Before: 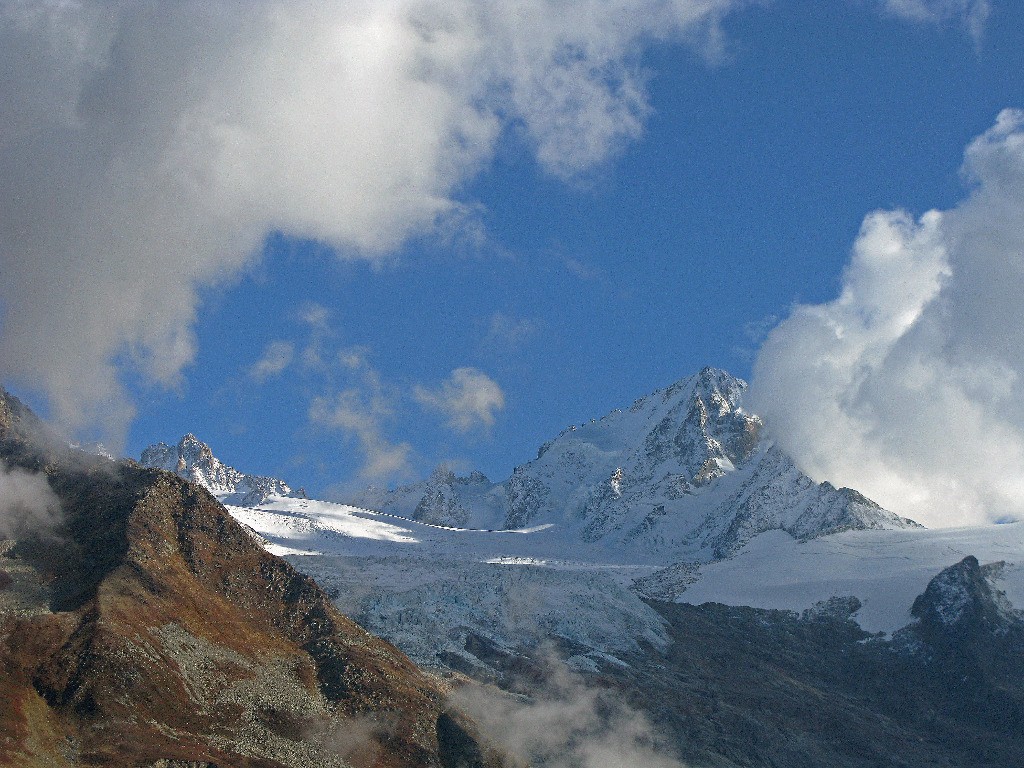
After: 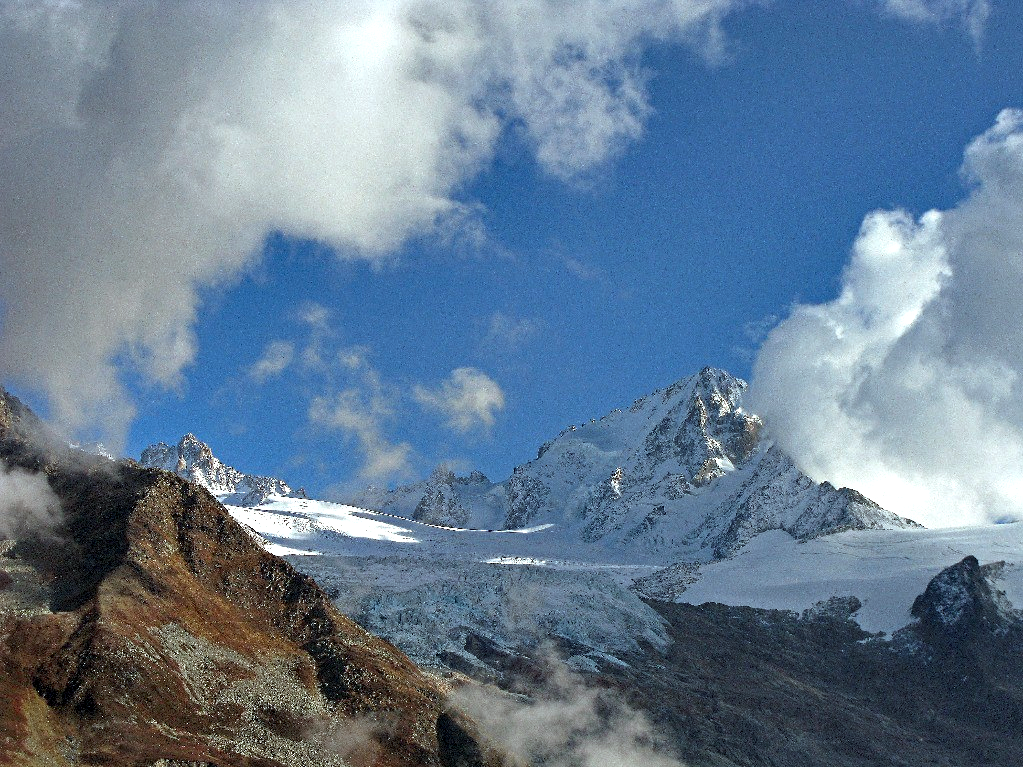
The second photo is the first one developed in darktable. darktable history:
crop: left 0.014%
contrast equalizer: octaves 7, y [[0.6 ×6], [0.55 ×6], [0 ×6], [0 ×6], [0 ×6]]
exposure: exposure 0.126 EV, compensate highlight preservation false
color correction: highlights a* -5.07, highlights b* -3.76, shadows a* 3.73, shadows b* 4.12
